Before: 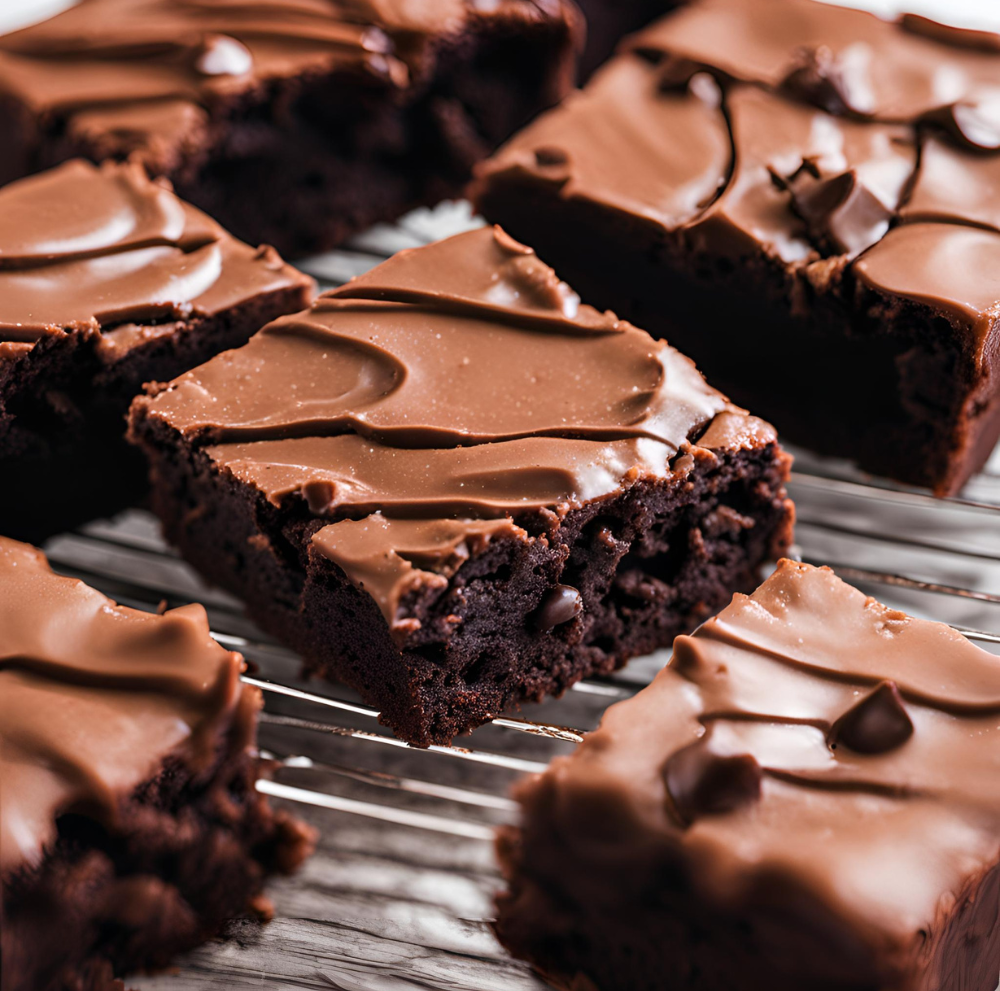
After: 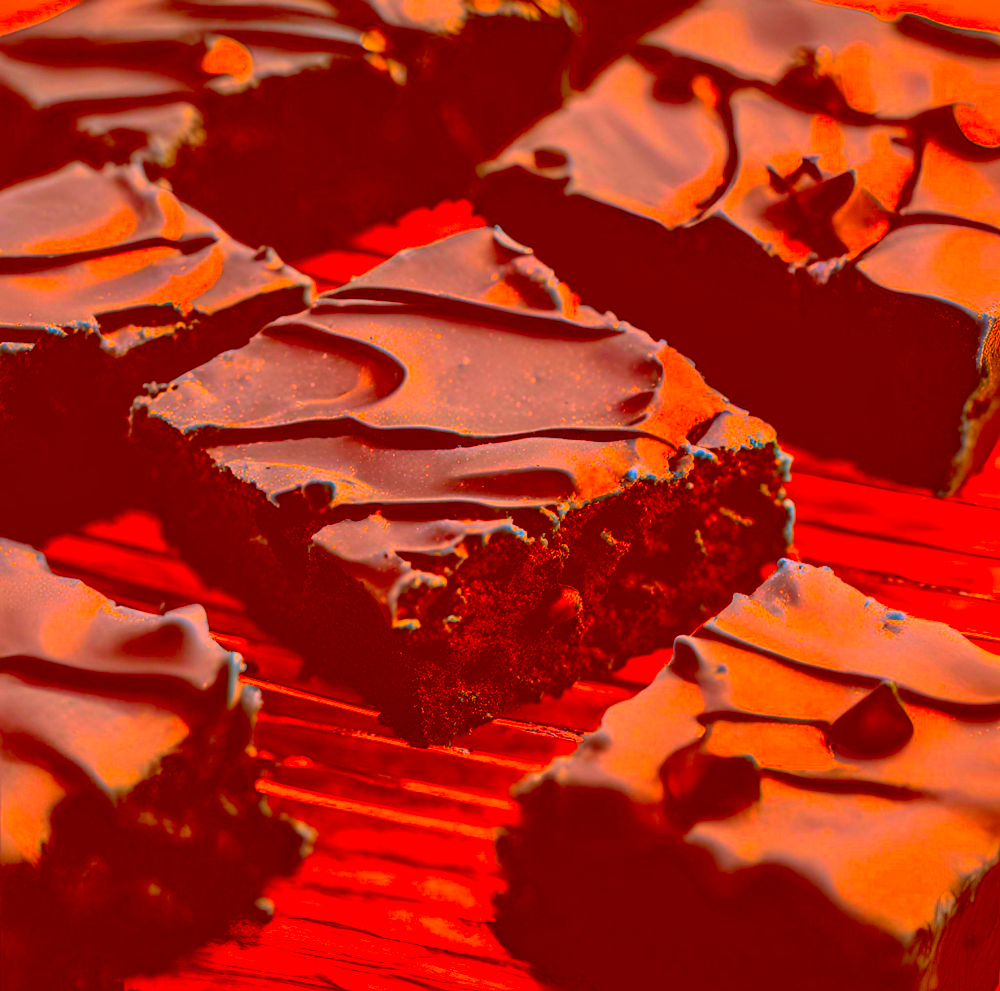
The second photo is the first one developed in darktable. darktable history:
color correction: highlights a* -39.68, highlights b* -40, shadows a* -40, shadows b* -40, saturation -3
local contrast: shadows 94%
white balance: emerald 1
